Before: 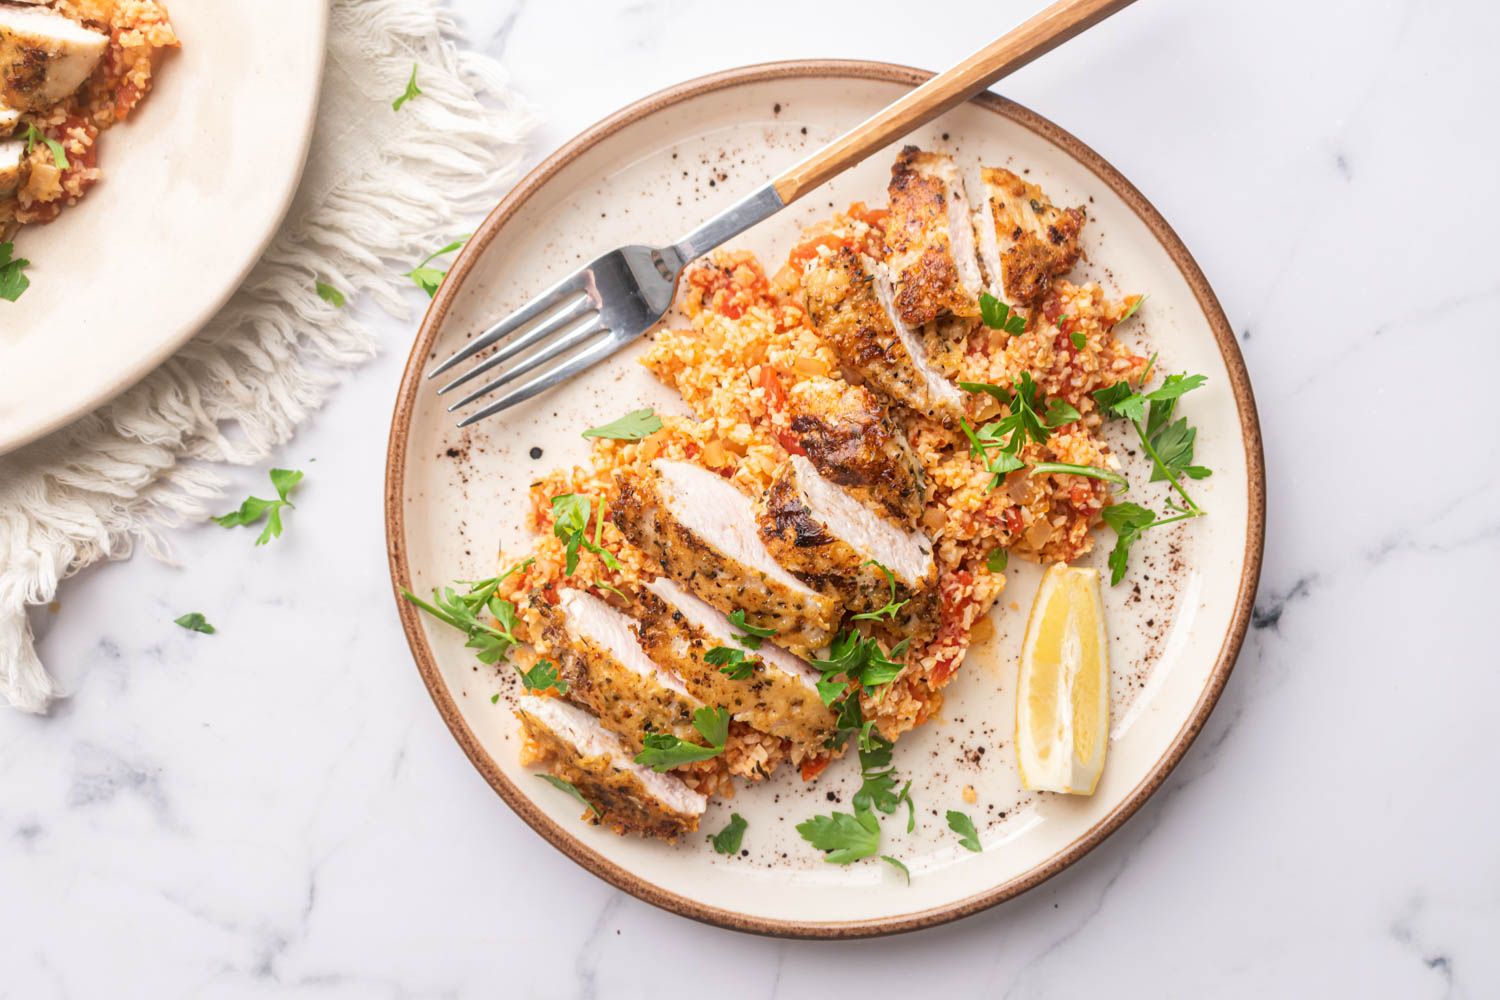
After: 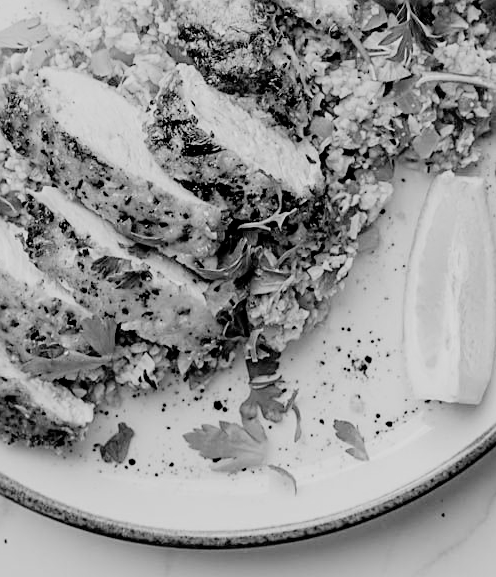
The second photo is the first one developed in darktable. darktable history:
sharpen: on, module defaults
crop: left 40.878%, top 39.176%, right 25.993%, bottom 3.081%
filmic rgb: black relative exposure -2.85 EV, white relative exposure 4.56 EV, hardness 1.77, contrast 1.25, preserve chrominance no, color science v5 (2021)
monochrome: on, module defaults
